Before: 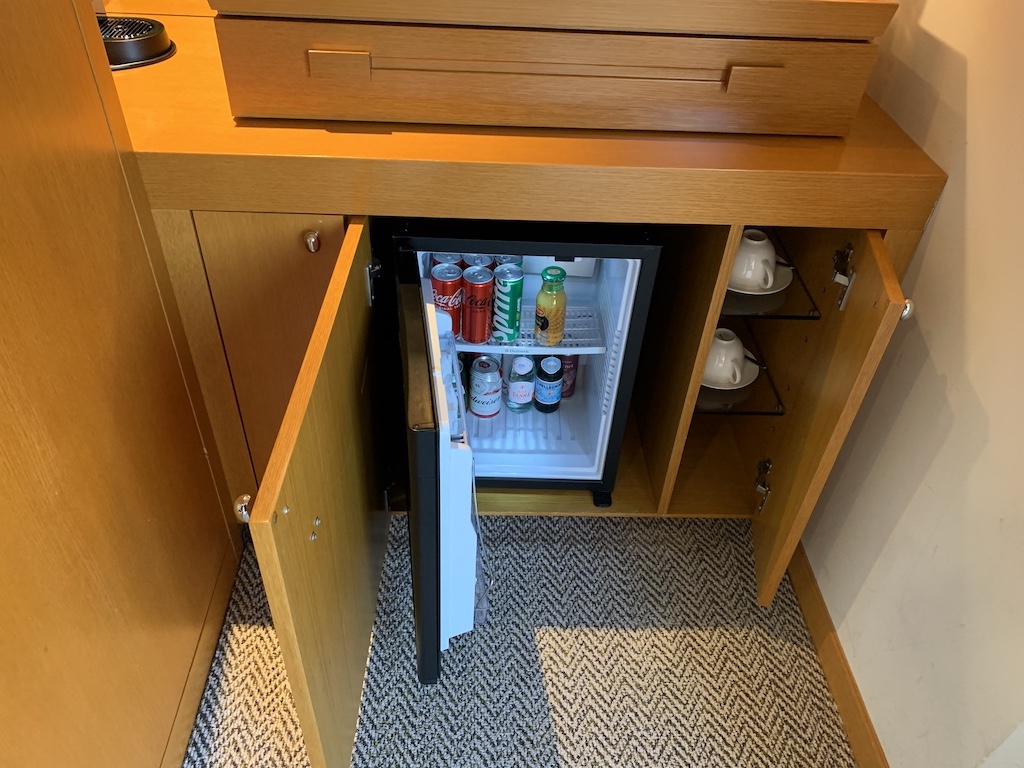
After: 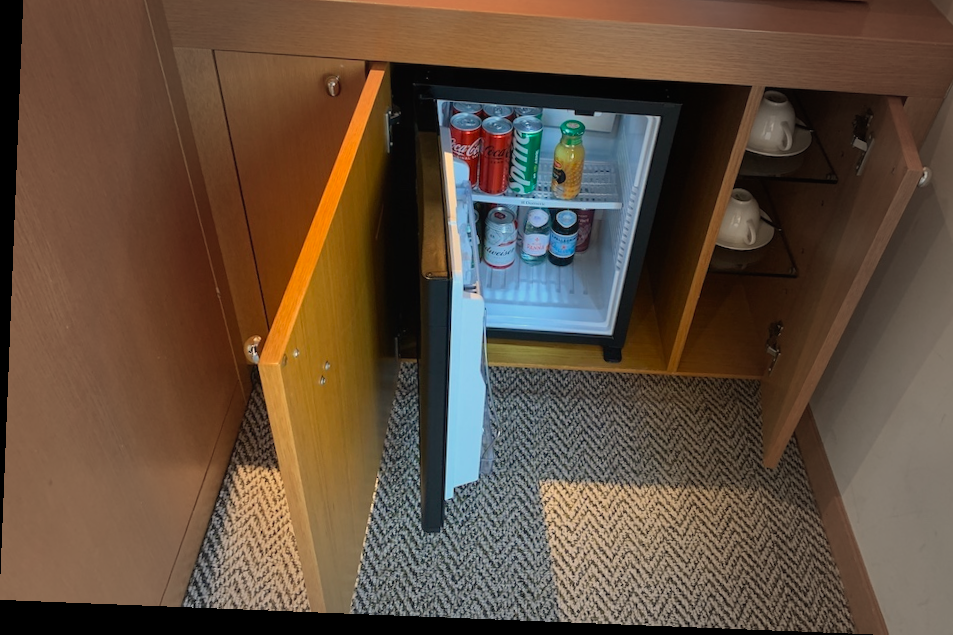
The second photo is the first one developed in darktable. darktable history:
vignetting: fall-off start 40%, fall-off radius 40%
crop: top 20.916%, right 9.437%, bottom 0.316%
contrast equalizer: octaves 7, y [[0.6 ×6], [0.55 ×6], [0 ×6], [0 ×6], [0 ×6]], mix -0.2
rotate and perspective: rotation 2.27°, automatic cropping off
white balance: red 1.045, blue 0.932
